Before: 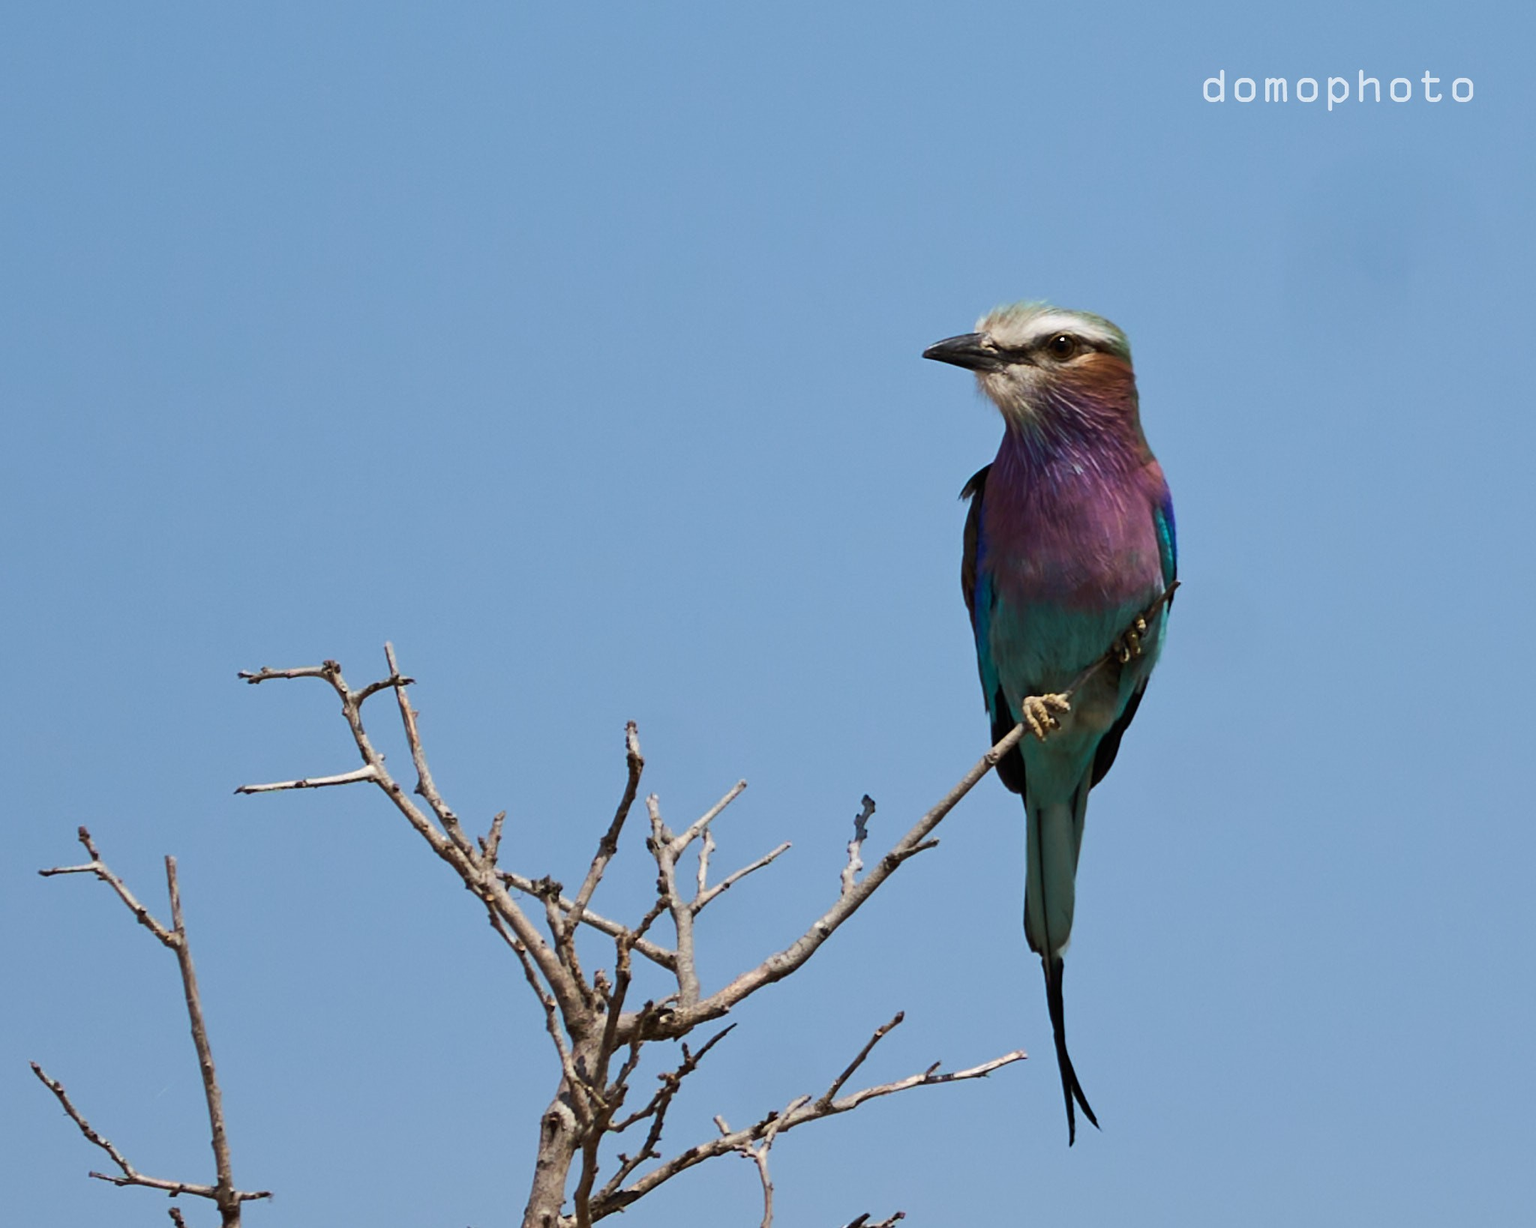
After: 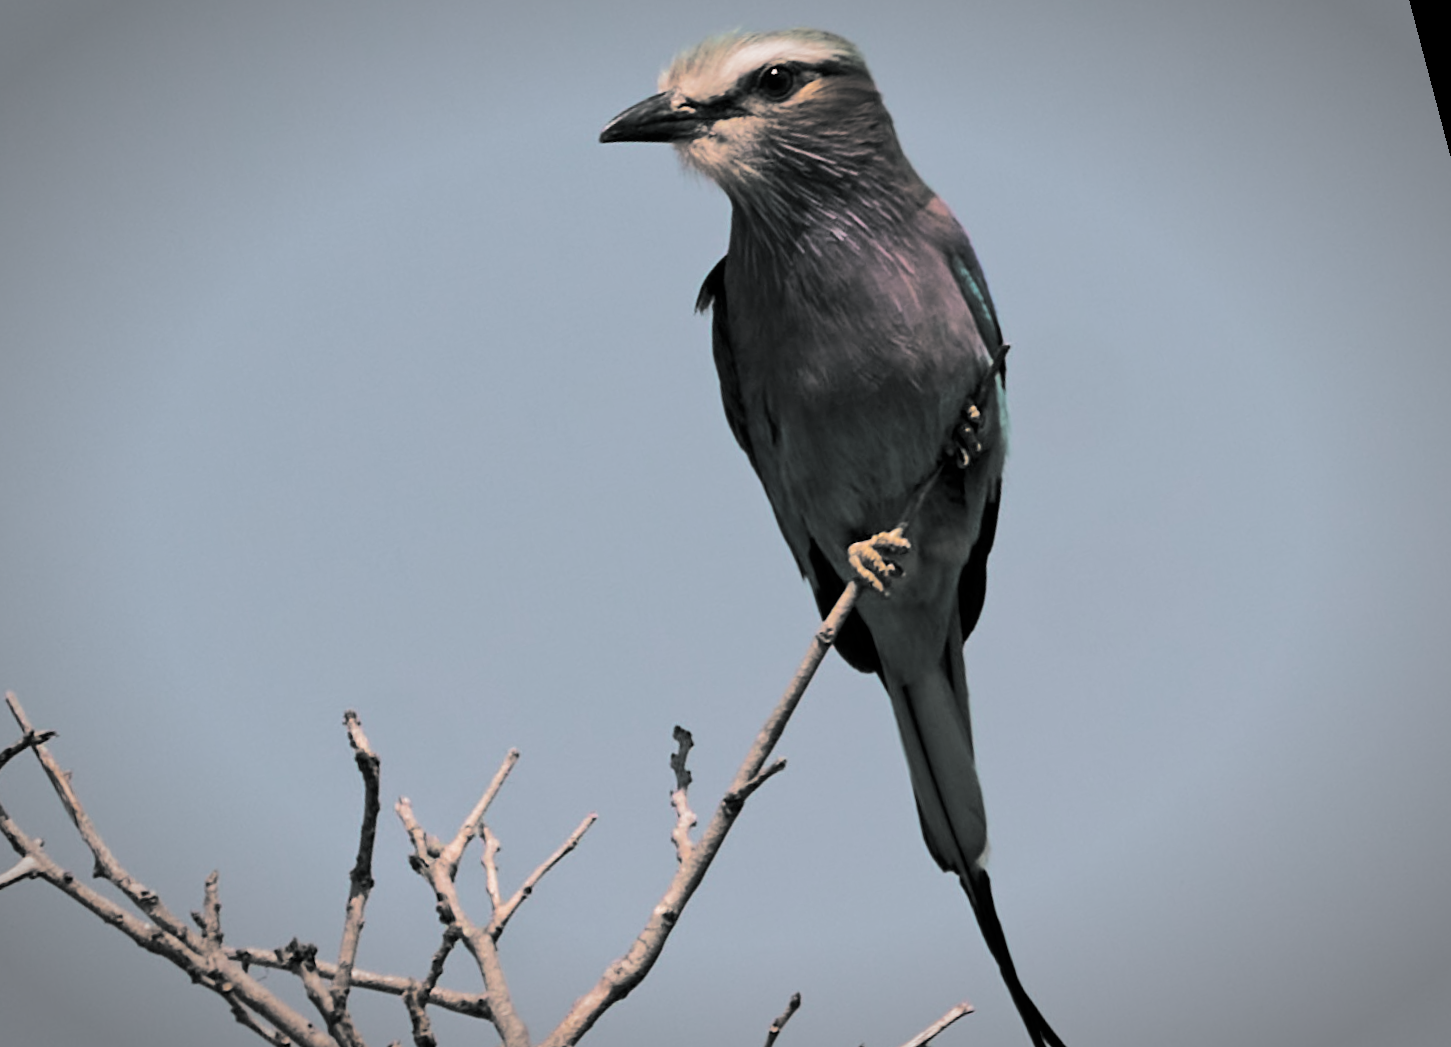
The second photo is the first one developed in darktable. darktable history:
local contrast: mode bilateral grid, contrast 10, coarseness 25, detail 115%, midtone range 0.2
crop and rotate: left 24.6%
rotate and perspective: rotation -14.8°, crop left 0.1, crop right 0.903, crop top 0.25, crop bottom 0.748
white balance: red 1.127, blue 0.943
tone curve: curves: ch0 [(0, 0) (0.052, 0.018) (0.236, 0.207) (0.41, 0.417) (0.485, 0.518) (0.54, 0.584) (0.625, 0.666) (0.845, 0.828) (0.994, 0.964)]; ch1 [(0, 0) (0.136, 0.146) (0.317, 0.34) (0.382, 0.408) (0.434, 0.441) (0.472, 0.479) (0.498, 0.501) (0.557, 0.558) (0.616, 0.59) (0.739, 0.7) (1, 1)]; ch2 [(0, 0) (0.352, 0.403) (0.447, 0.466) (0.482, 0.482) (0.528, 0.526) (0.586, 0.577) (0.618, 0.621) (0.785, 0.747) (1, 1)], color space Lab, independent channels, preserve colors none
vignetting: automatic ratio true
split-toning: shadows › hue 190.8°, shadows › saturation 0.05, highlights › hue 54°, highlights › saturation 0.05, compress 0%
